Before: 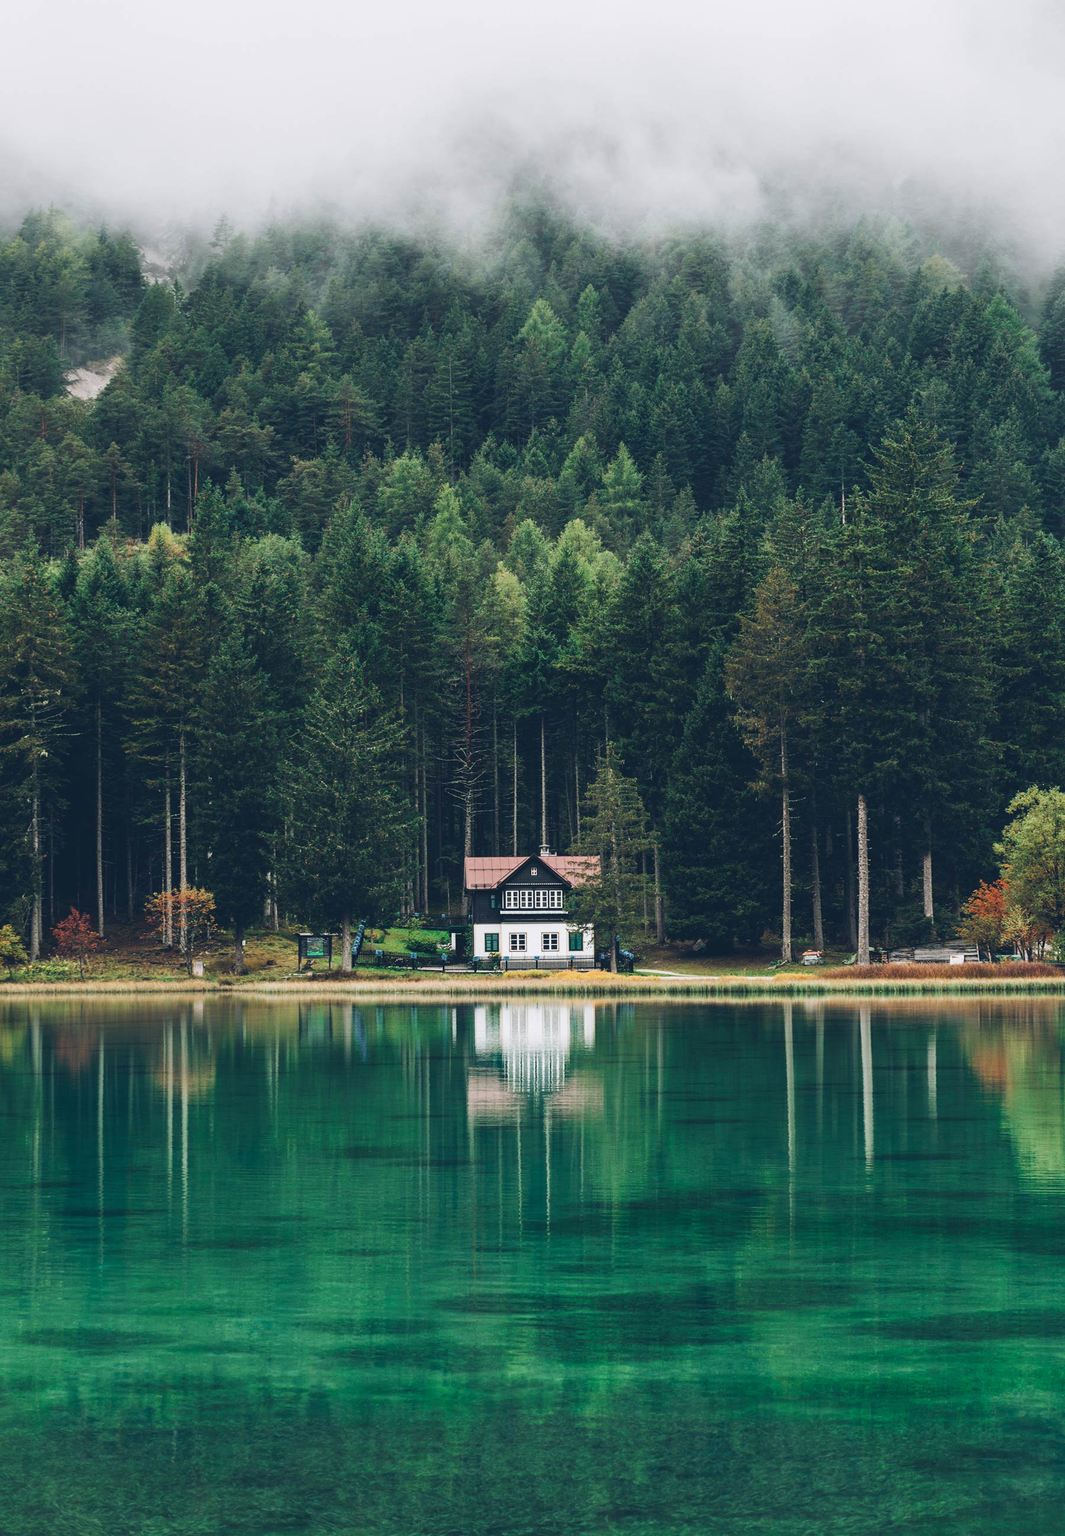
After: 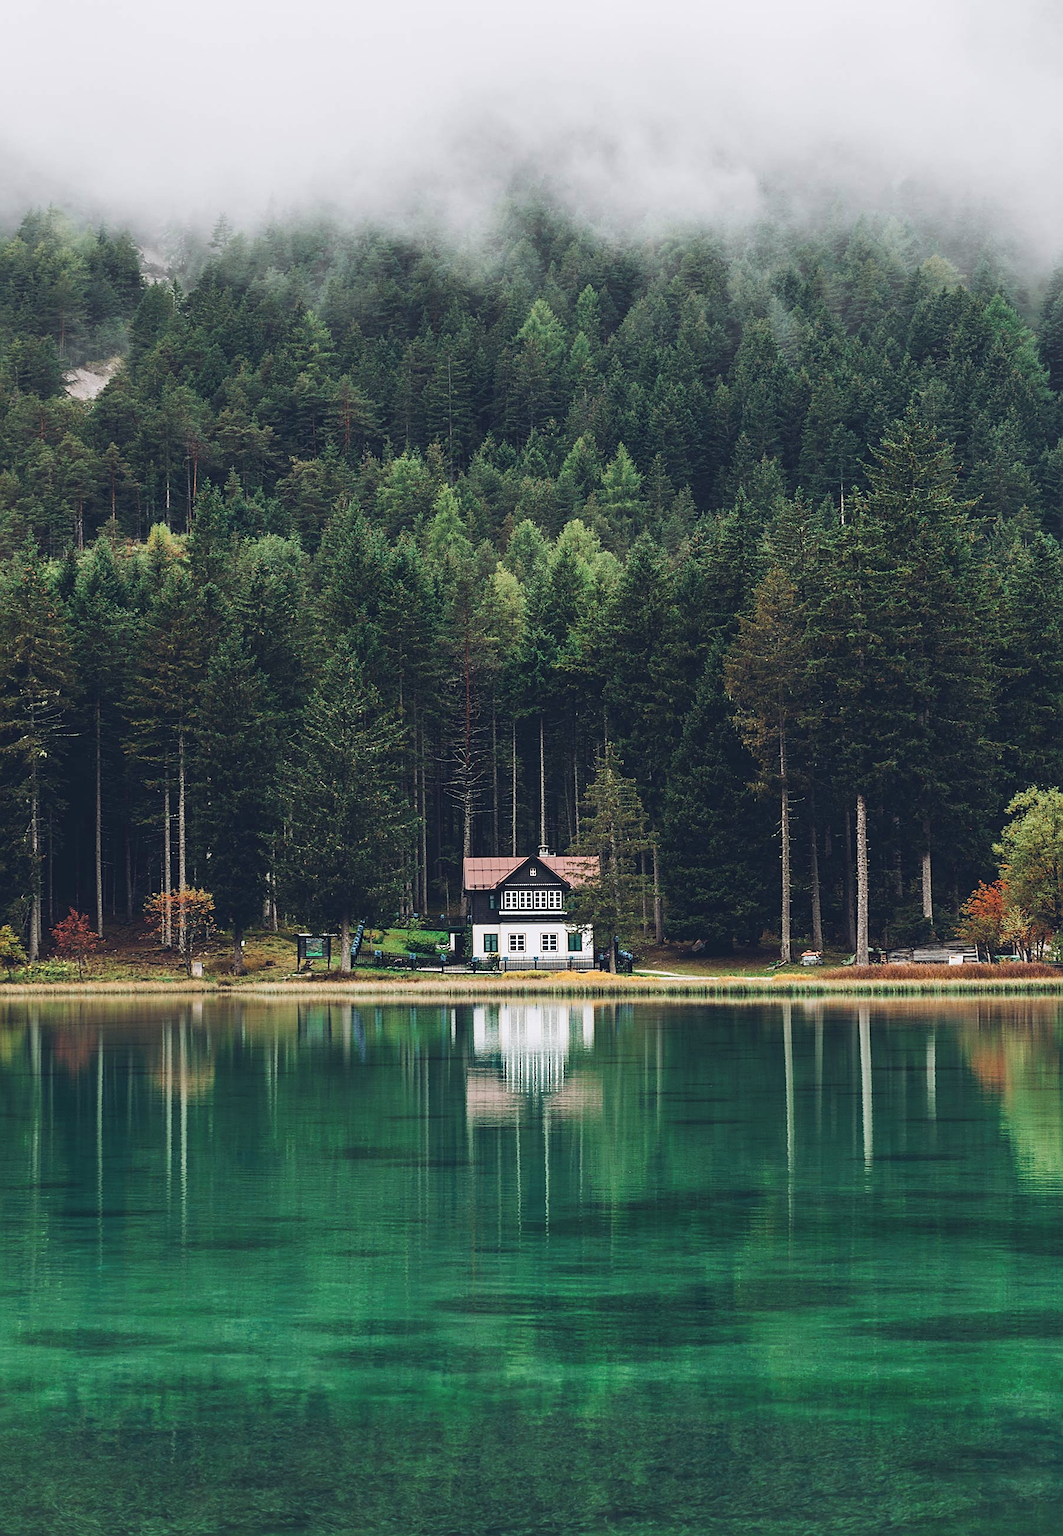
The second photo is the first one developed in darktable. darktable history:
color balance rgb: shadows lift › chroma 4.38%, shadows lift › hue 26.76°, perceptual saturation grading › global saturation 0.619%
crop and rotate: left 0.14%, bottom 0.012%
sharpen: on, module defaults
